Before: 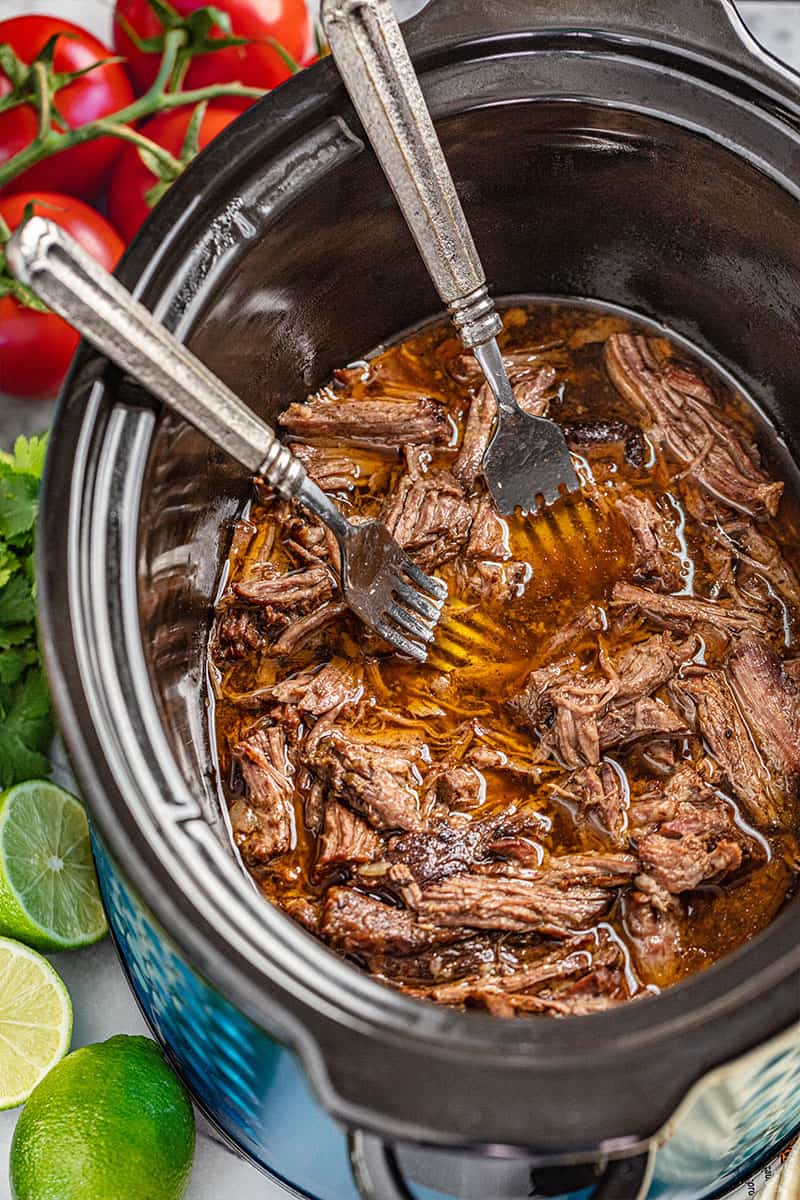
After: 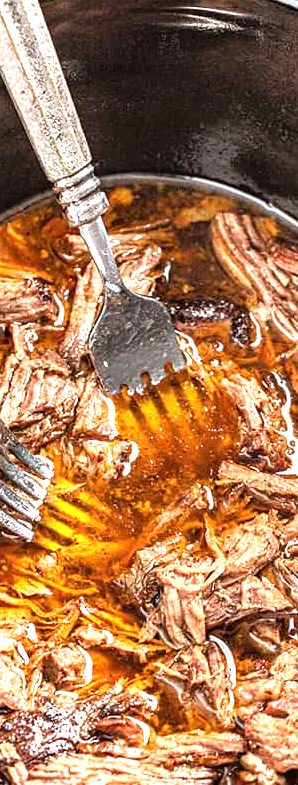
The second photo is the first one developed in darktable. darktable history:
tone equalizer: -8 EV -0.412 EV, -7 EV -0.365 EV, -6 EV -0.325 EV, -5 EV -0.252 EV, -3 EV 0.255 EV, -2 EV 0.323 EV, -1 EV 0.411 EV, +0 EV 0.39 EV
crop and rotate: left 49.475%, top 10.128%, right 13.255%, bottom 24.387%
exposure: black level correction 0, exposure 0.9 EV, compensate highlight preservation false
